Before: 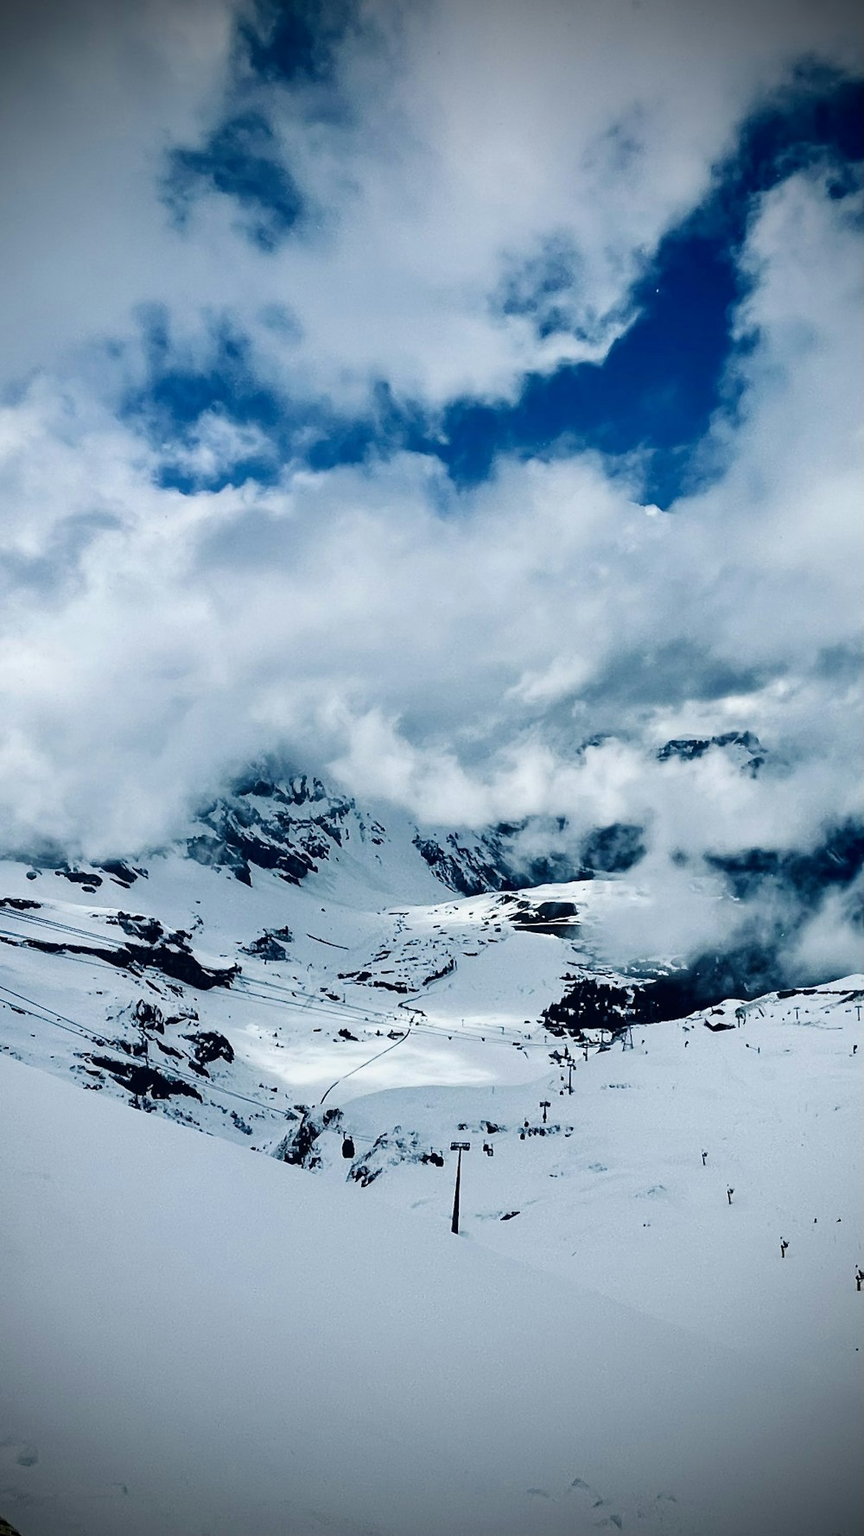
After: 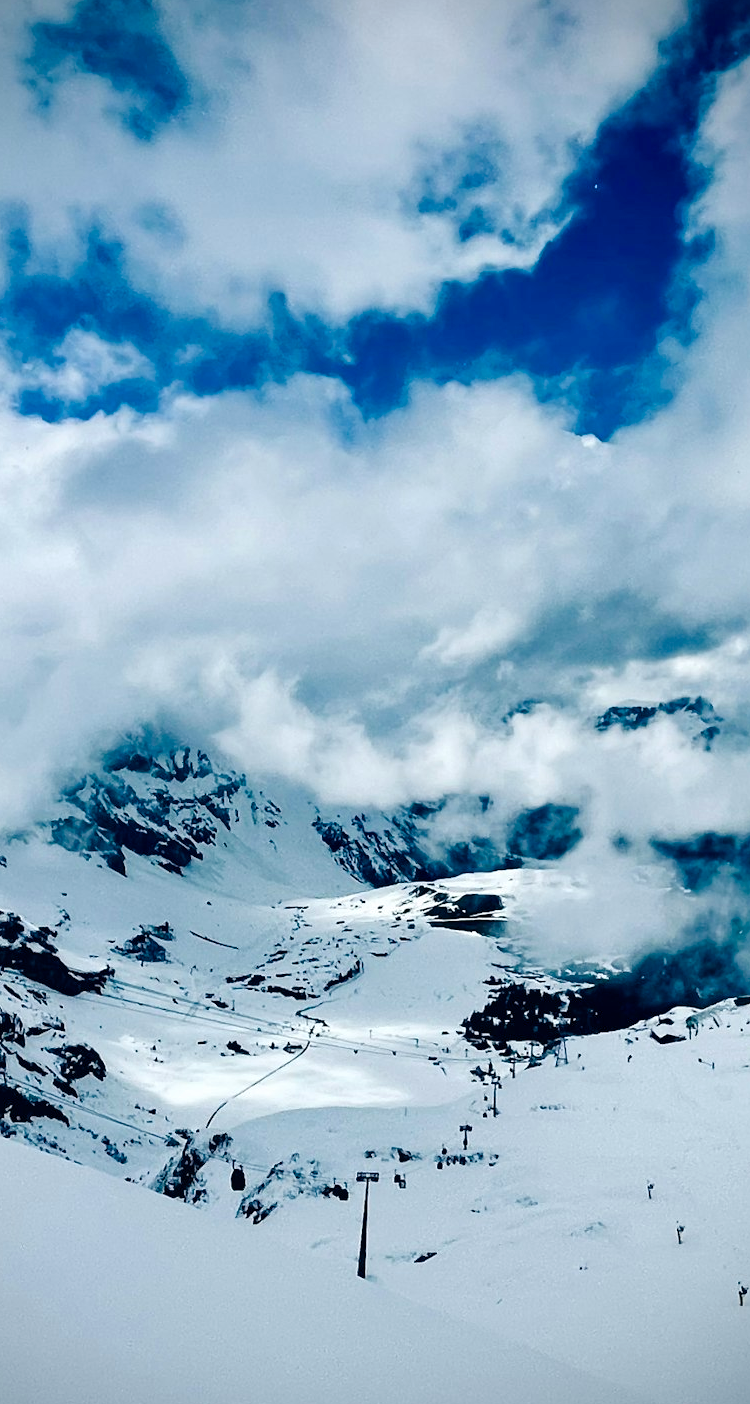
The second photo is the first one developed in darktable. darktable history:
color balance rgb: power › hue 72.32°, perceptual saturation grading › global saturation 20%, perceptual saturation grading › highlights -49.589%, perceptual saturation grading › shadows 25.454%, perceptual brilliance grading › global brilliance 3.94%, global vibrance 14.882%
crop: left 16.571%, top 8.491%, right 8.412%, bottom 12.49%
